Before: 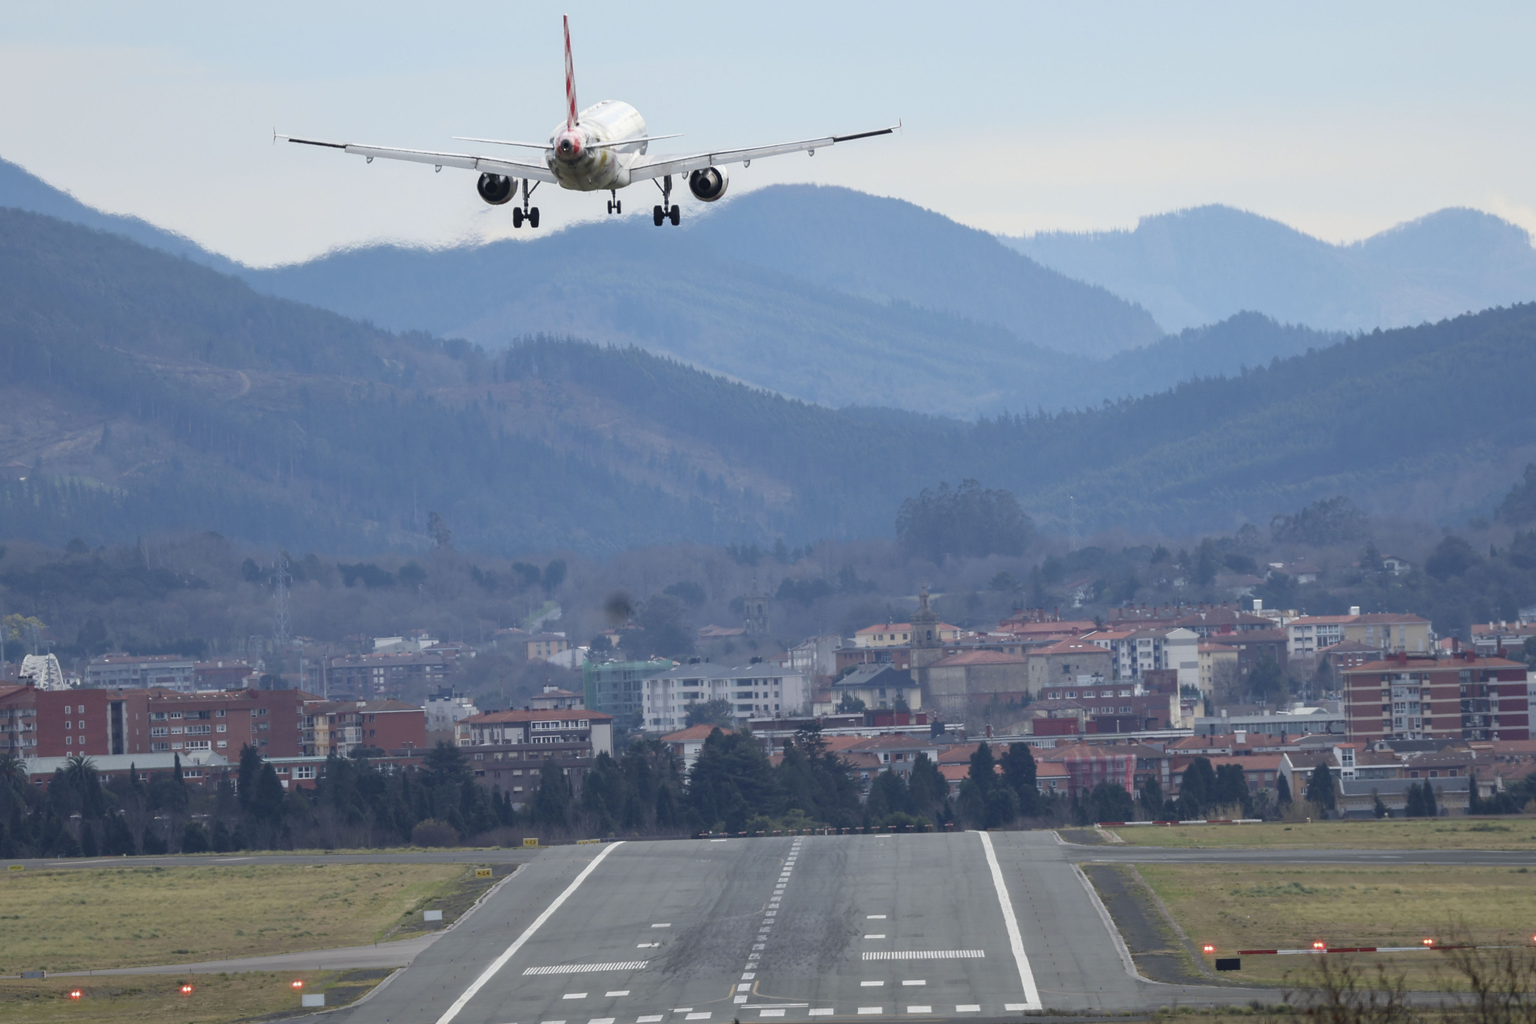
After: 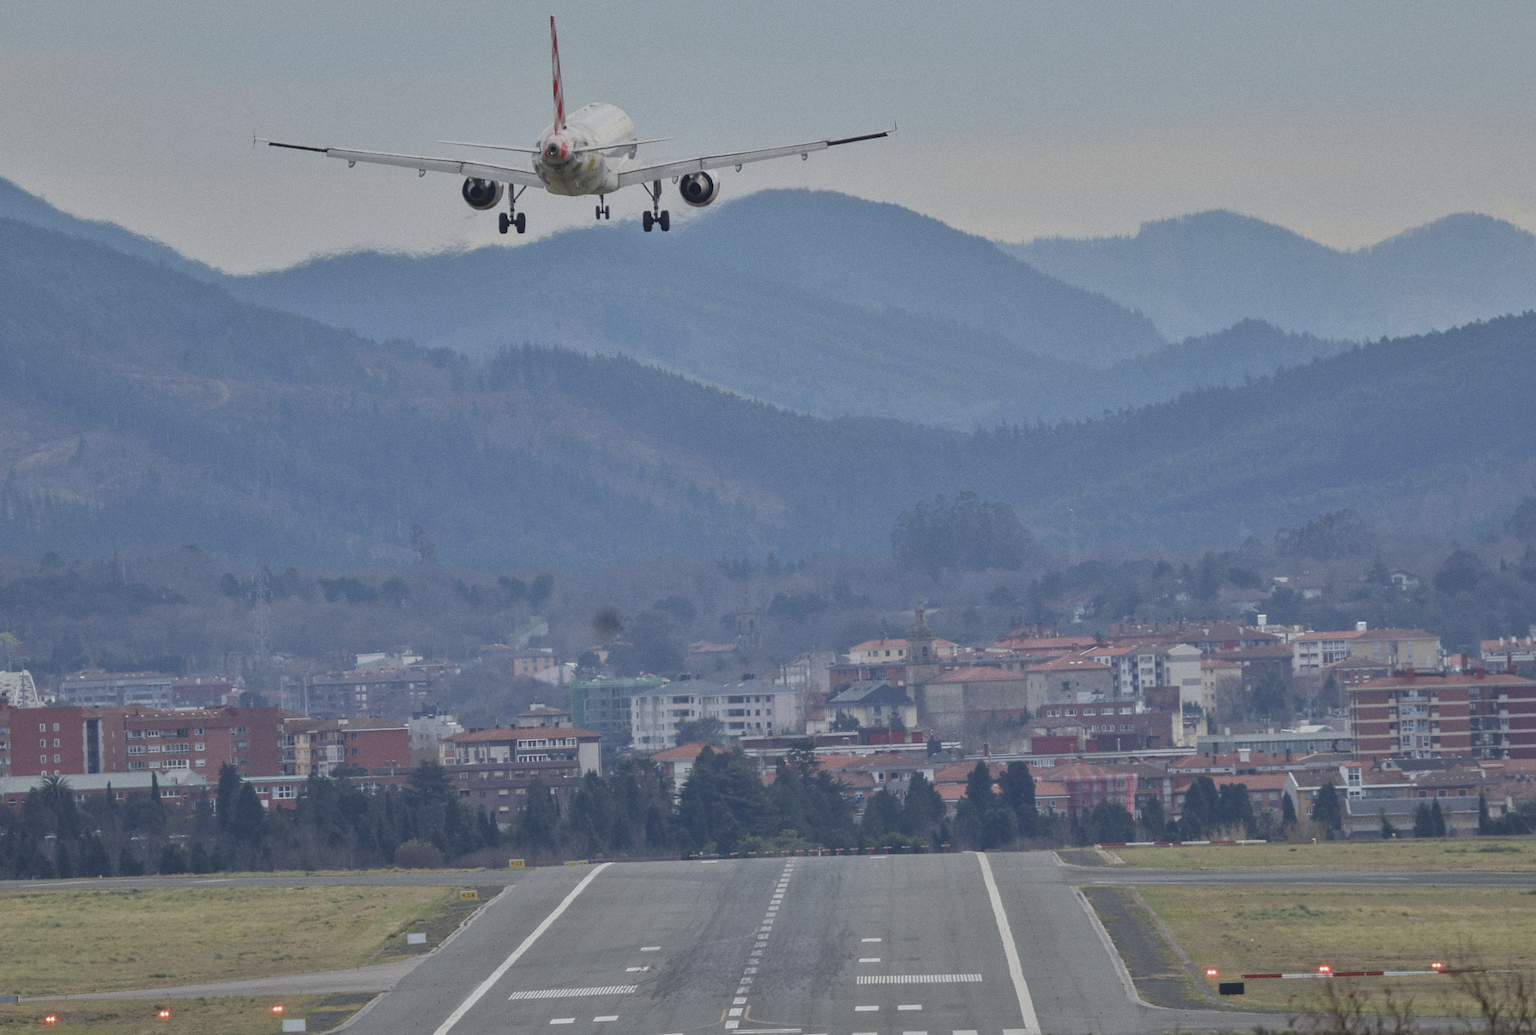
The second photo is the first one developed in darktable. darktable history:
grain: coarseness 0.09 ISO
shadows and highlights: shadows 22.7, highlights -48.71, soften with gaussian
tone equalizer: -8 EV -0.002 EV, -7 EV 0.005 EV, -6 EV -0.008 EV, -5 EV 0.007 EV, -4 EV -0.042 EV, -3 EV -0.233 EV, -2 EV -0.662 EV, -1 EV -0.983 EV, +0 EV -0.969 EV, smoothing diameter 2%, edges refinement/feathering 20, mask exposure compensation -1.57 EV, filter diffusion 5
color balance: contrast -15%
exposure: exposure 0.375 EV, compensate highlight preservation false
crop and rotate: left 1.774%, right 0.633%, bottom 1.28%
